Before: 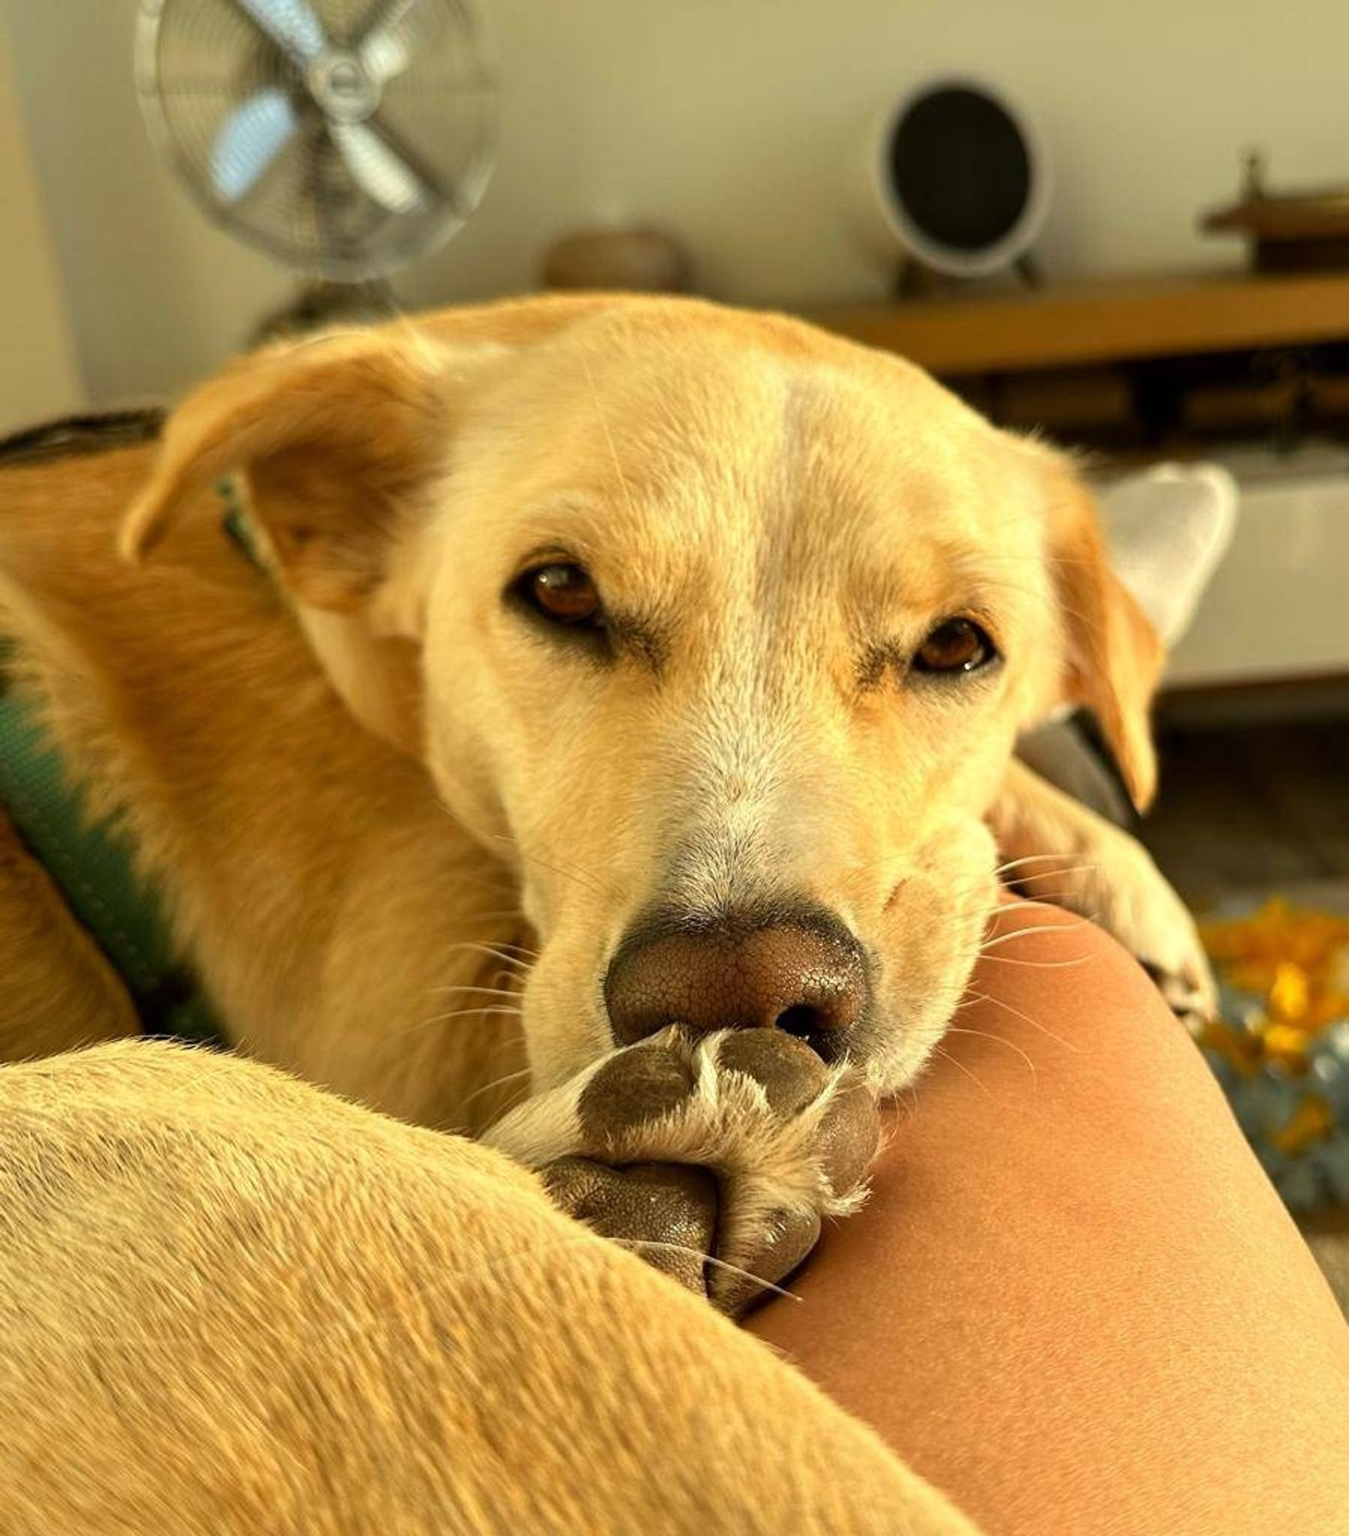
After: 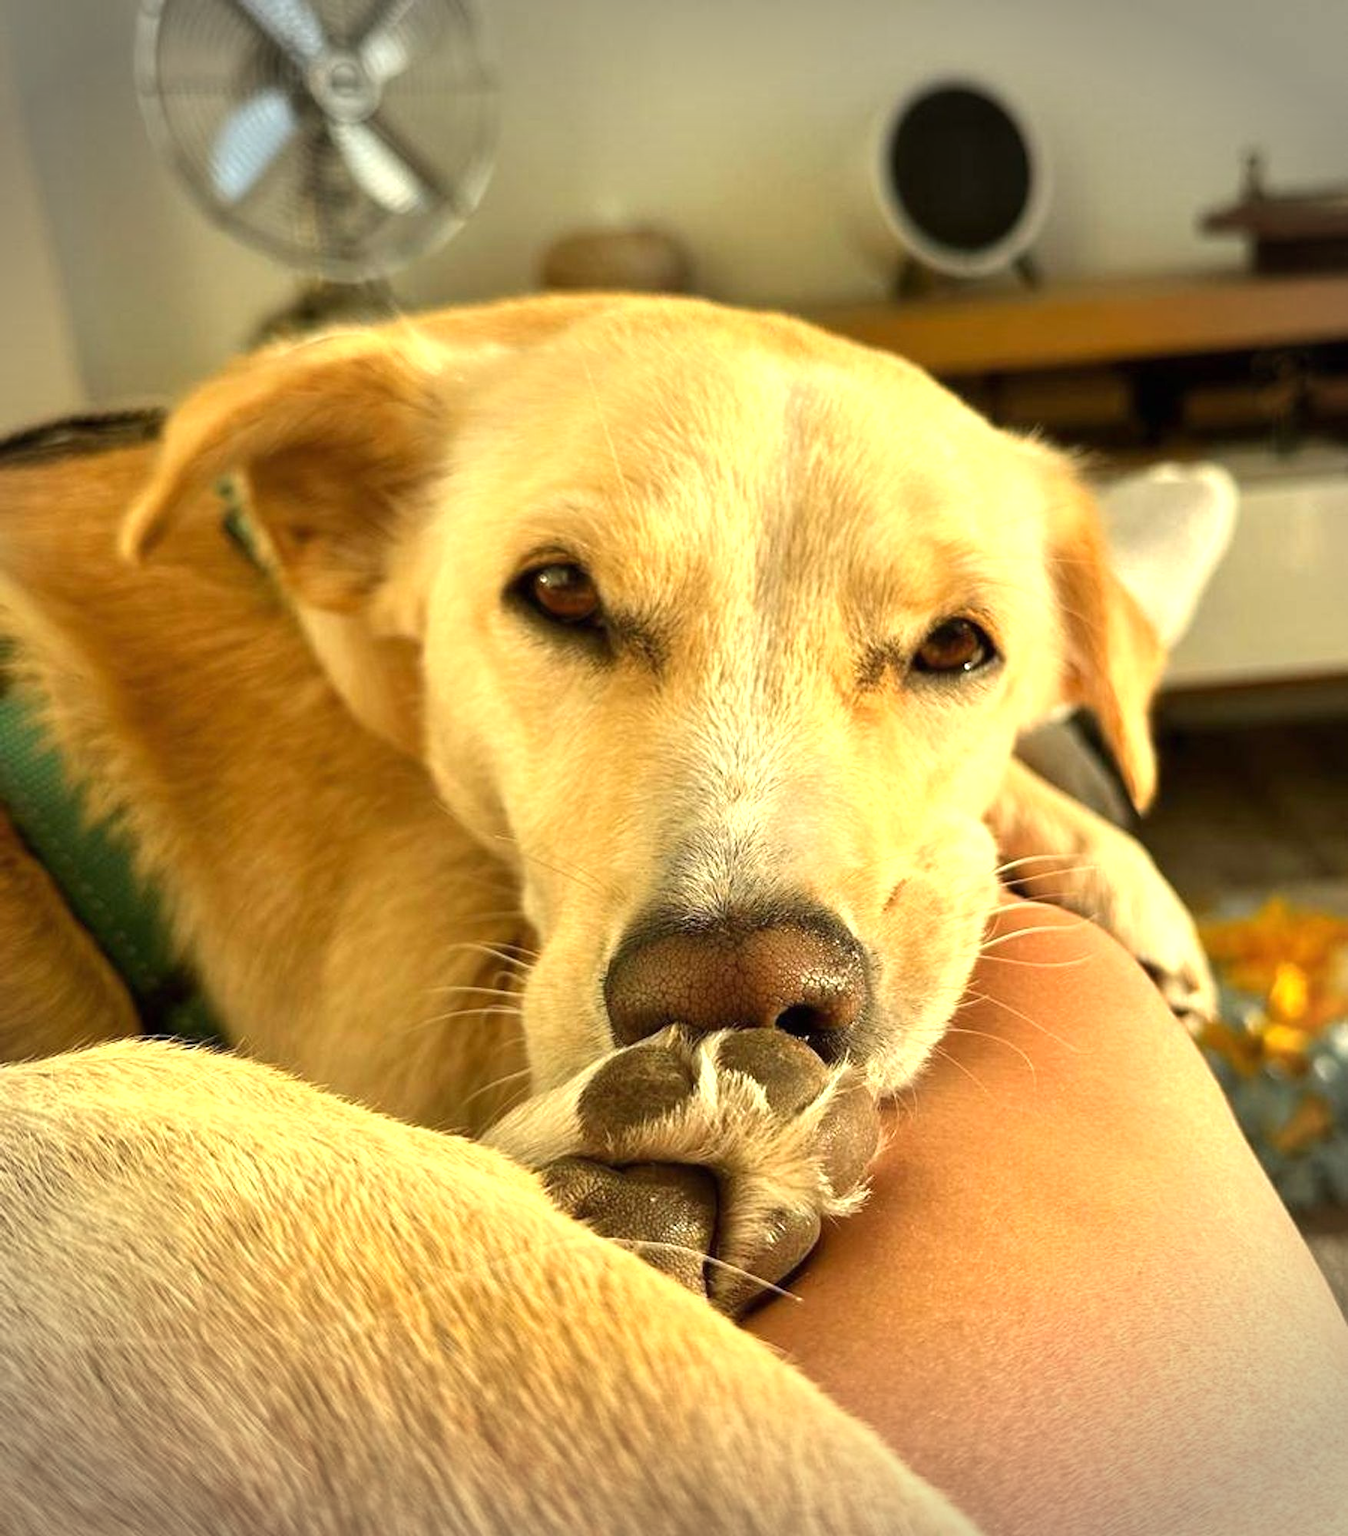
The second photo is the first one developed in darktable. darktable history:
exposure: black level correction 0, exposure 0.498 EV, compensate highlight preservation false
vignetting: fall-off start 88.89%, fall-off radius 44.46%, width/height ratio 1.163
